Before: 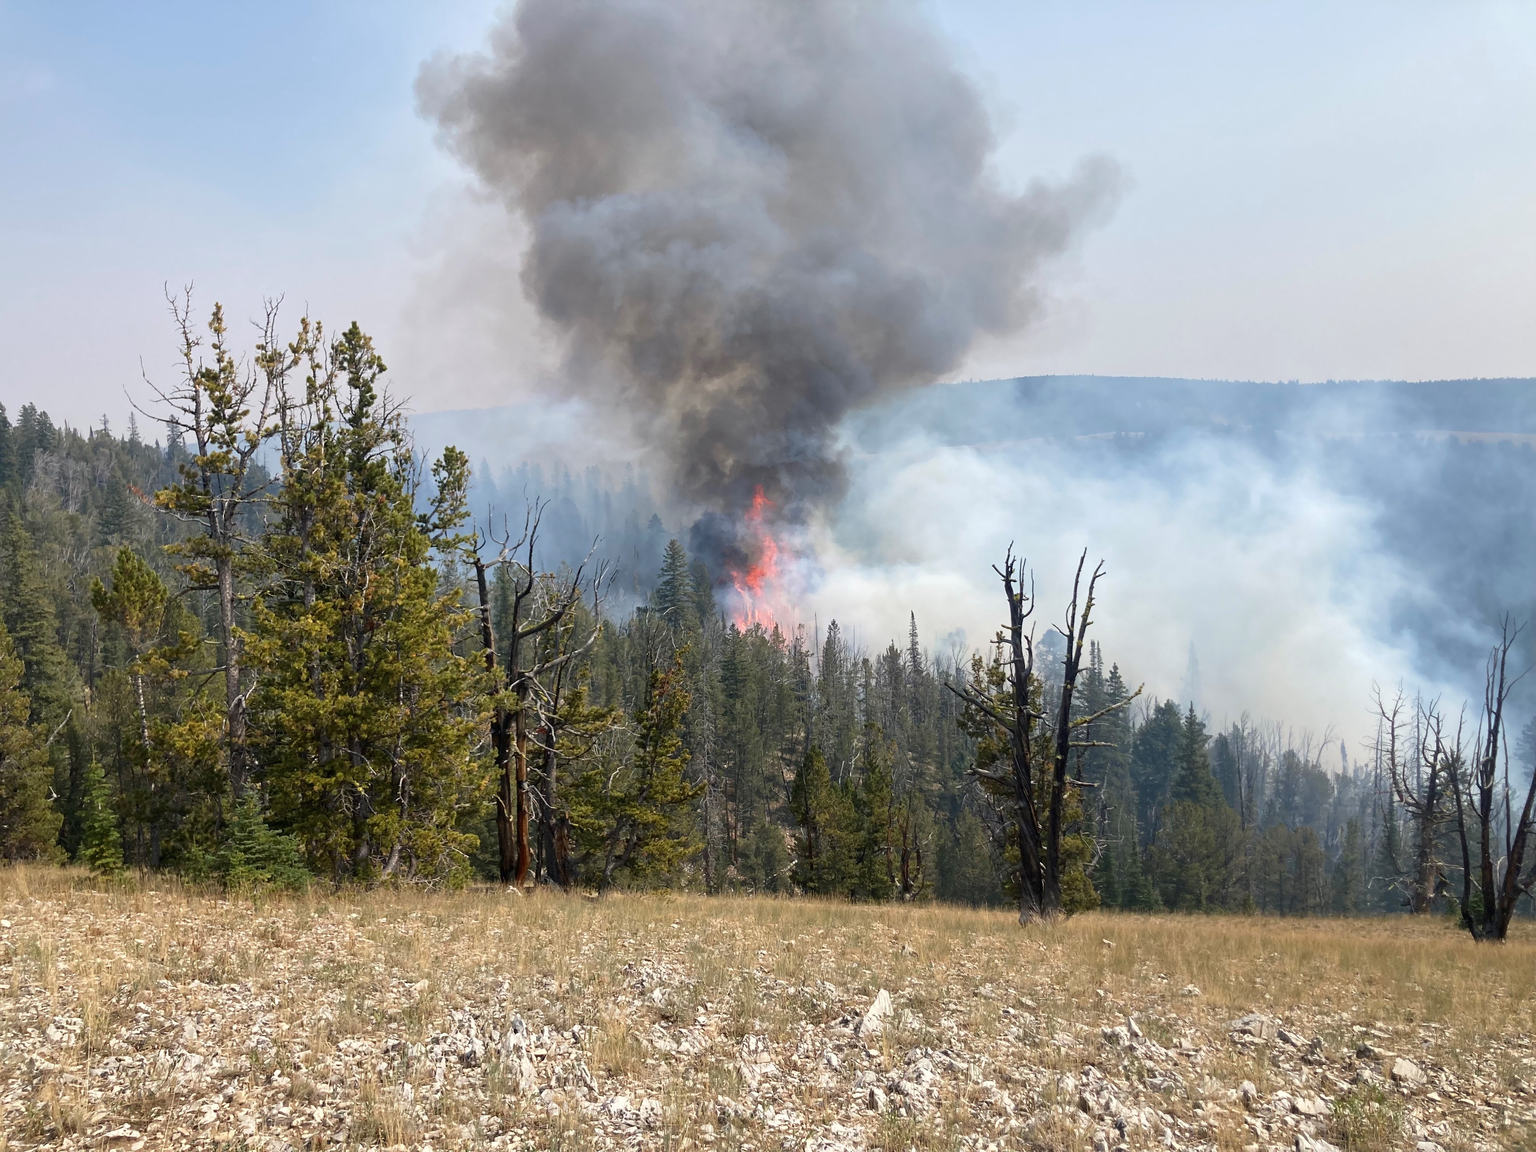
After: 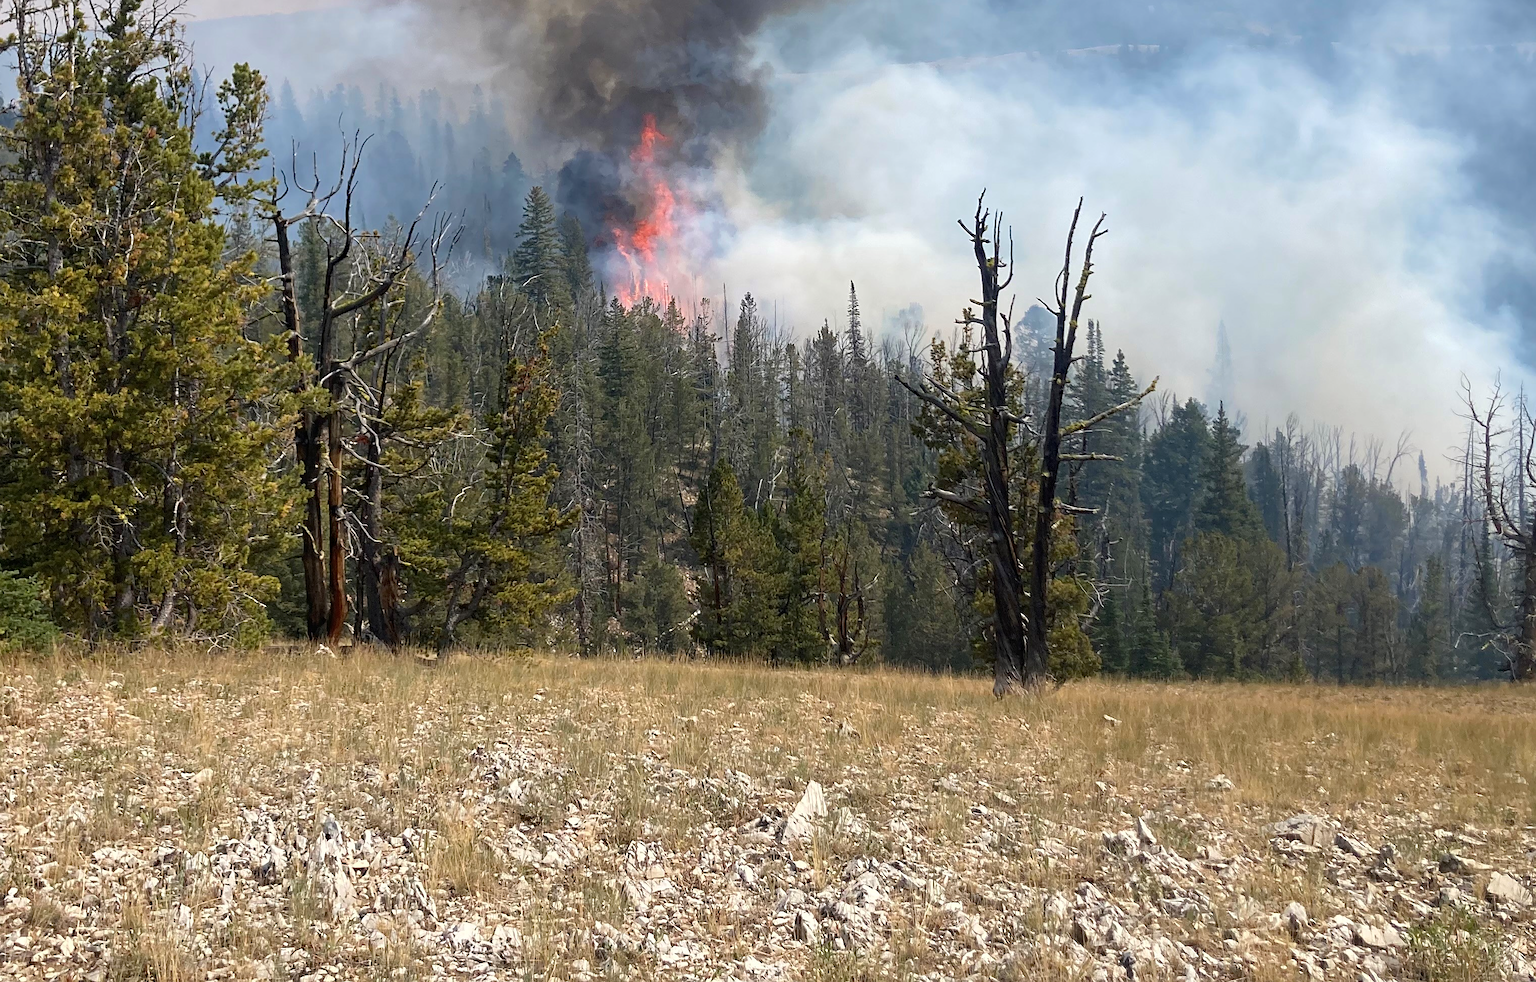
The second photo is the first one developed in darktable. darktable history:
crop and rotate: left 17.448%, top 34.614%, right 6.882%, bottom 0.844%
haze removal: compatibility mode true, adaptive false
sharpen: radius 1.88, amount 0.39, threshold 1.384
